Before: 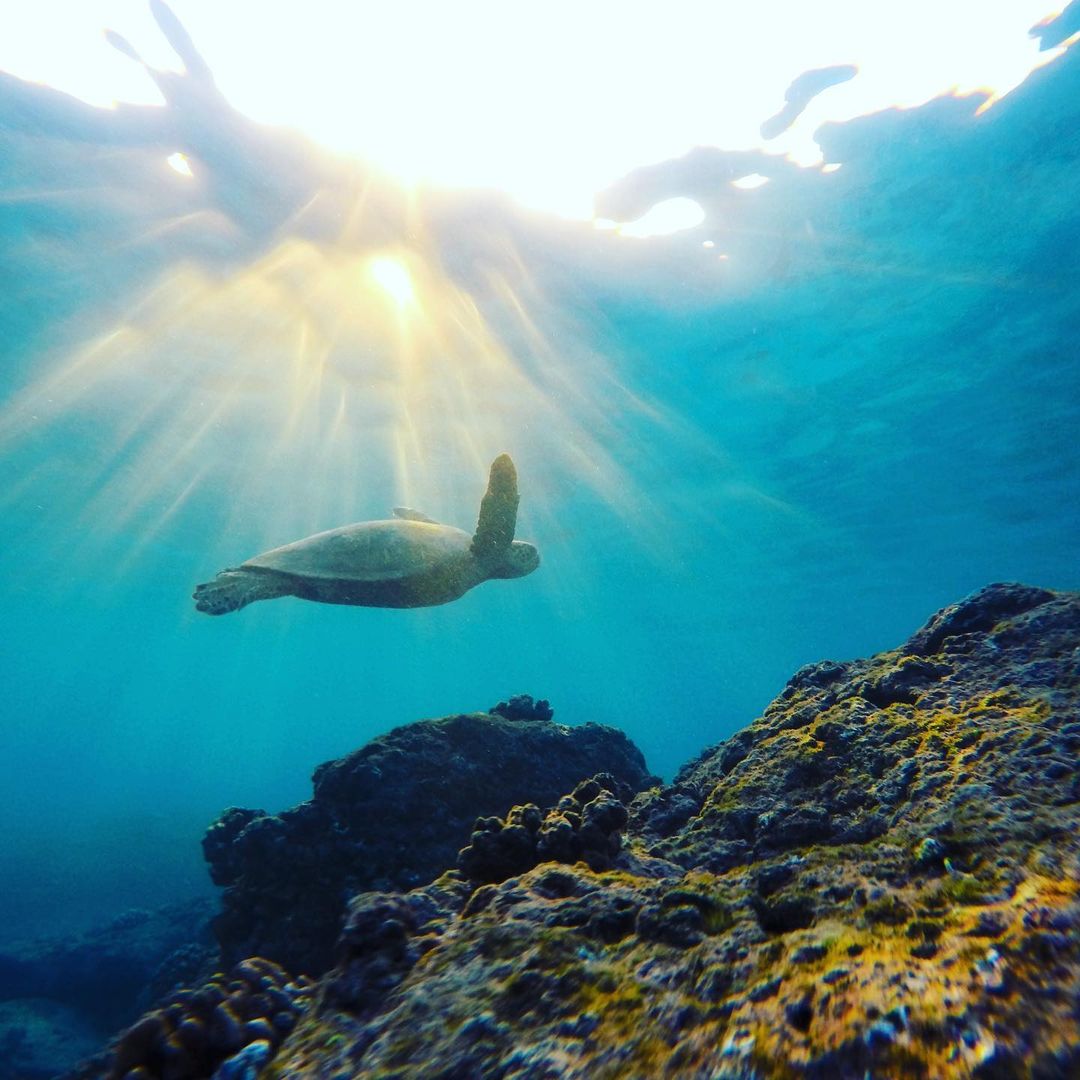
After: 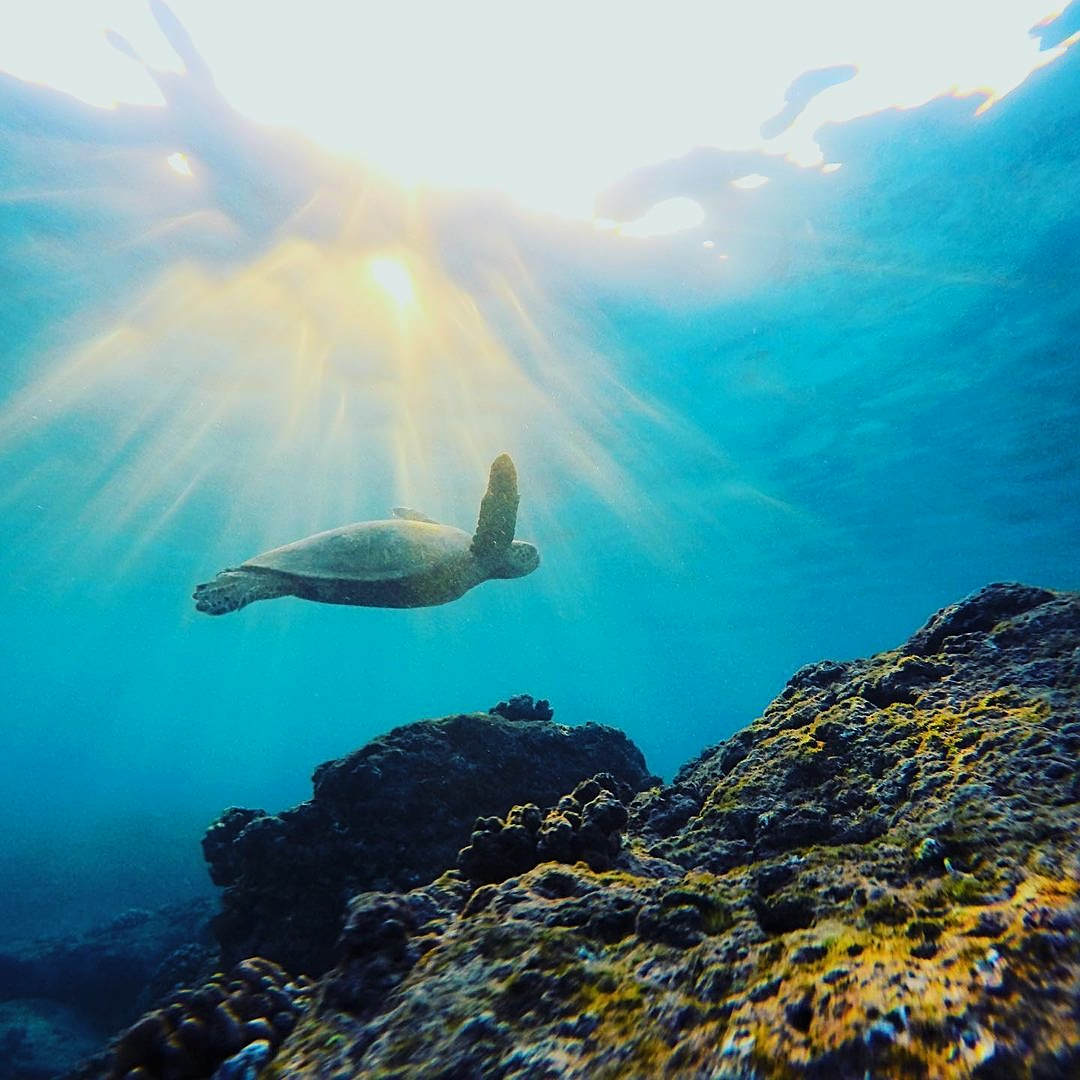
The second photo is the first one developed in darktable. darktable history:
tone curve: curves: ch0 [(0, 0) (0.091, 0.066) (0.184, 0.16) (0.491, 0.519) (0.748, 0.765) (1, 0.919)]; ch1 [(0, 0) (0.179, 0.173) (0.322, 0.32) (0.424, 0.424) (0.502, 0.504) (0.56, 0.578) (0.631, 0.675) (0.777, 0.806) (1, 1)]; ch2 [(0, 0) (0.434, 0.447) (0.483, 0.487) (0.547, 0.573) (0.676, 0.673) (1, 1)], color space Lab, linked channels, preserve colors none
sharpen: on, module defaults
